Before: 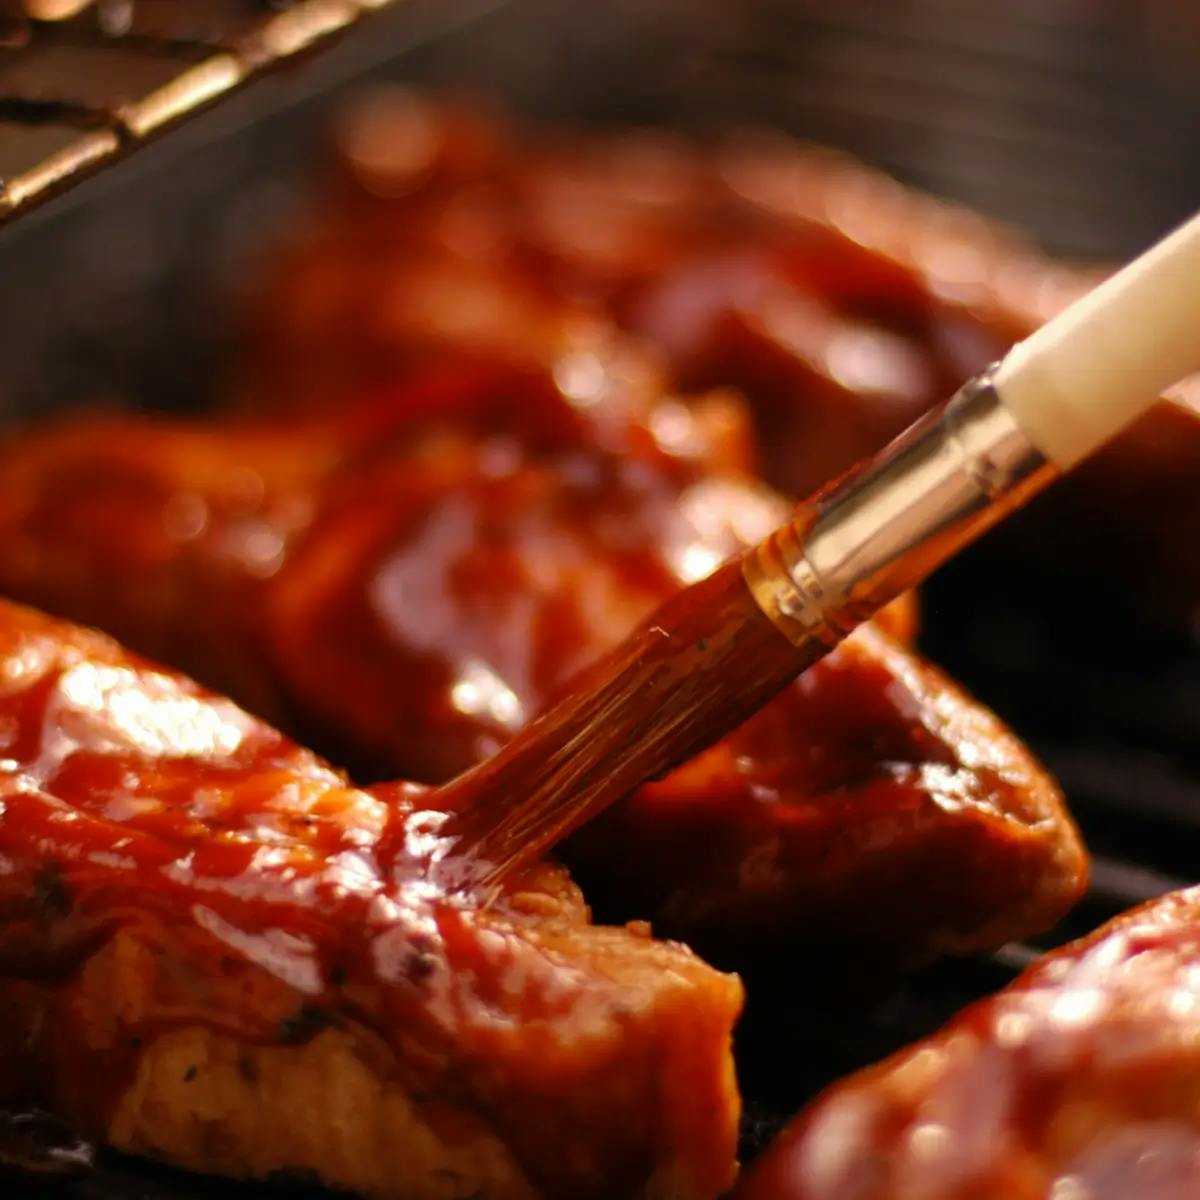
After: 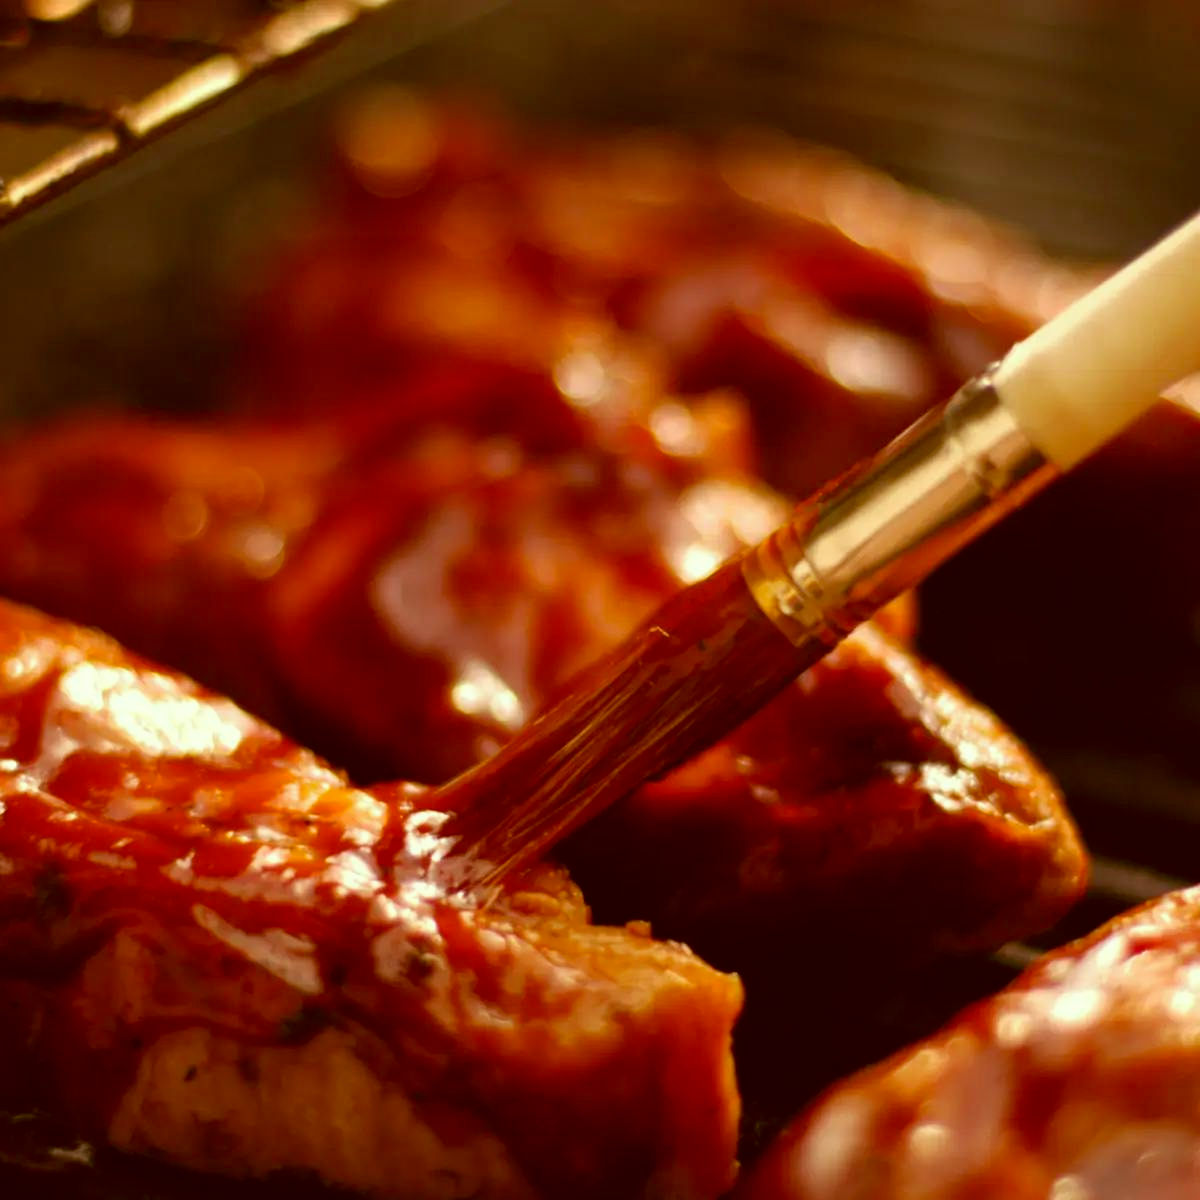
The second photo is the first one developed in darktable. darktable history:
color balance rgb: on, module defaults
color correction: highlights a* -5.94, highlights b* 9.48, shadows a* 10.12, shadows b* 23.94
white balance: red 1, blue 1
